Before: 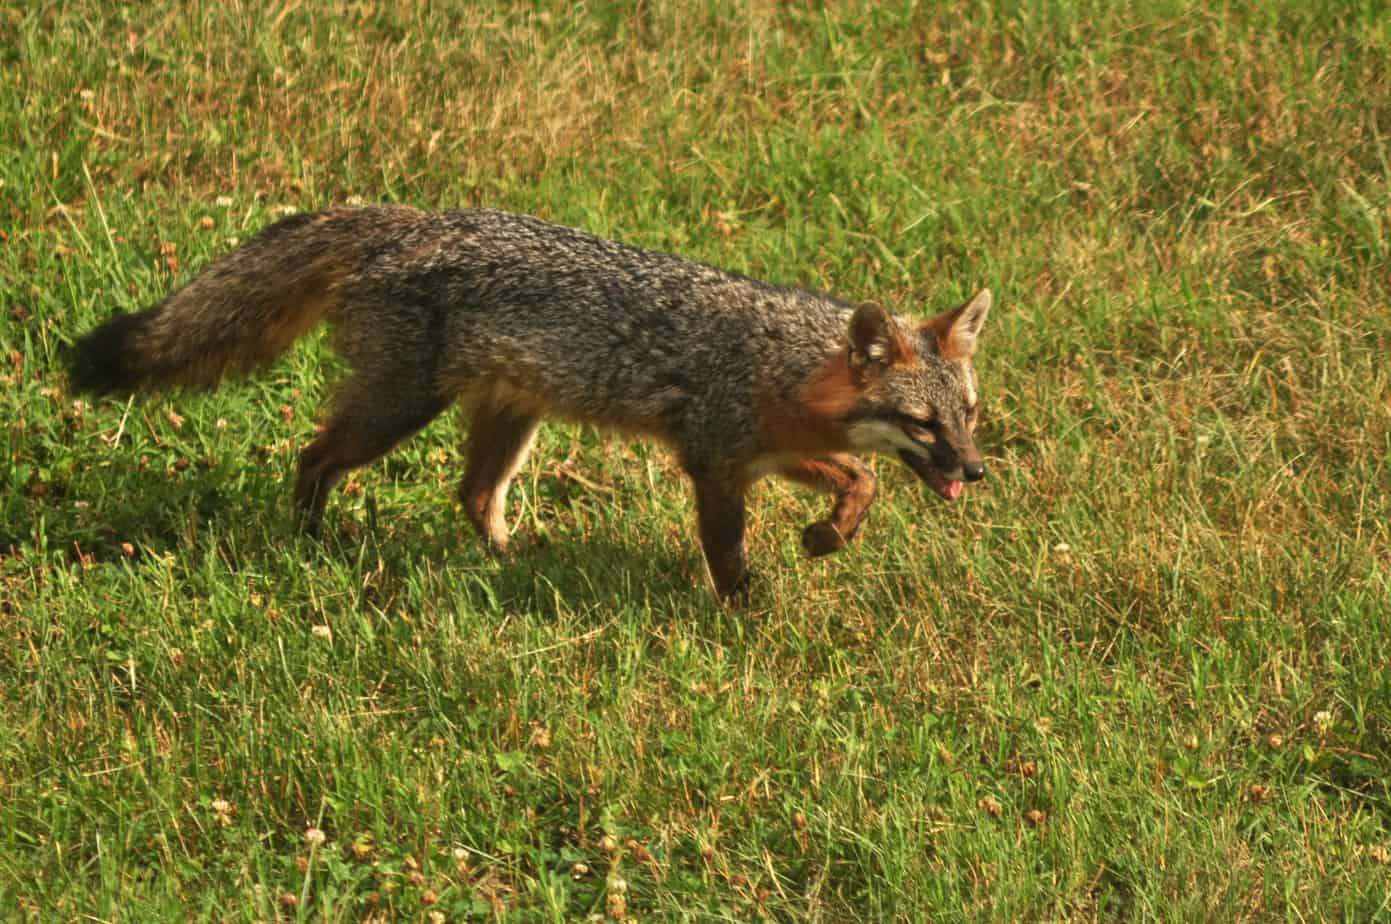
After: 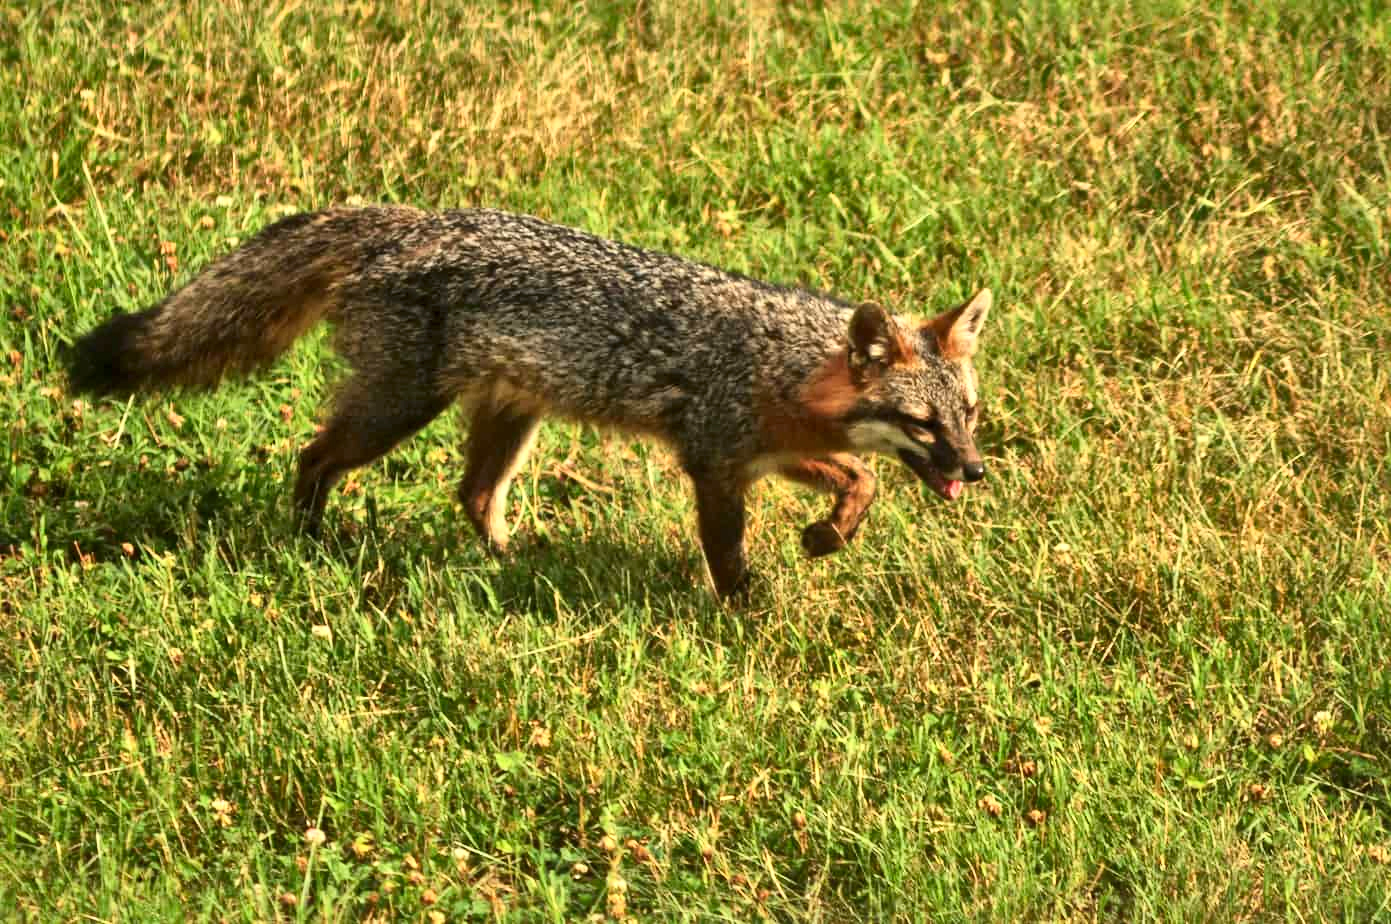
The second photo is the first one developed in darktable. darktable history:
local contrast: mode bilateral grid, contrast 20, coarseness 50, detail 171%, midtone range 0.2
tone equalizer: on, module defaults
contrast brightness saturation: contrast 0.2, brightness 0.16, saturation 0.22
